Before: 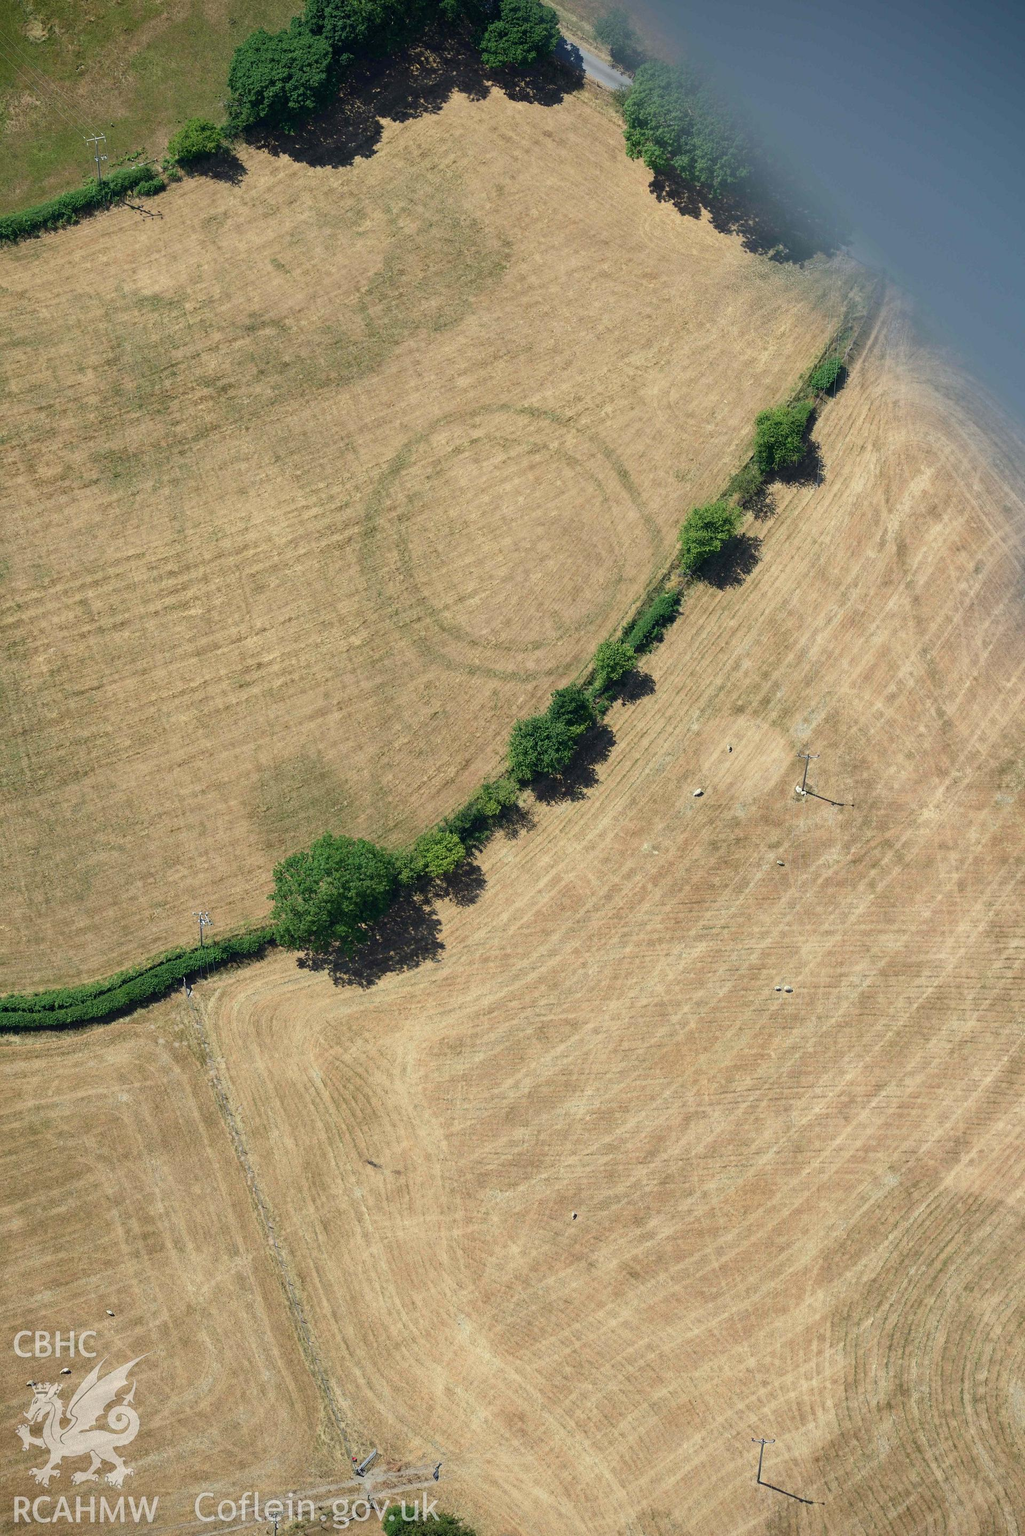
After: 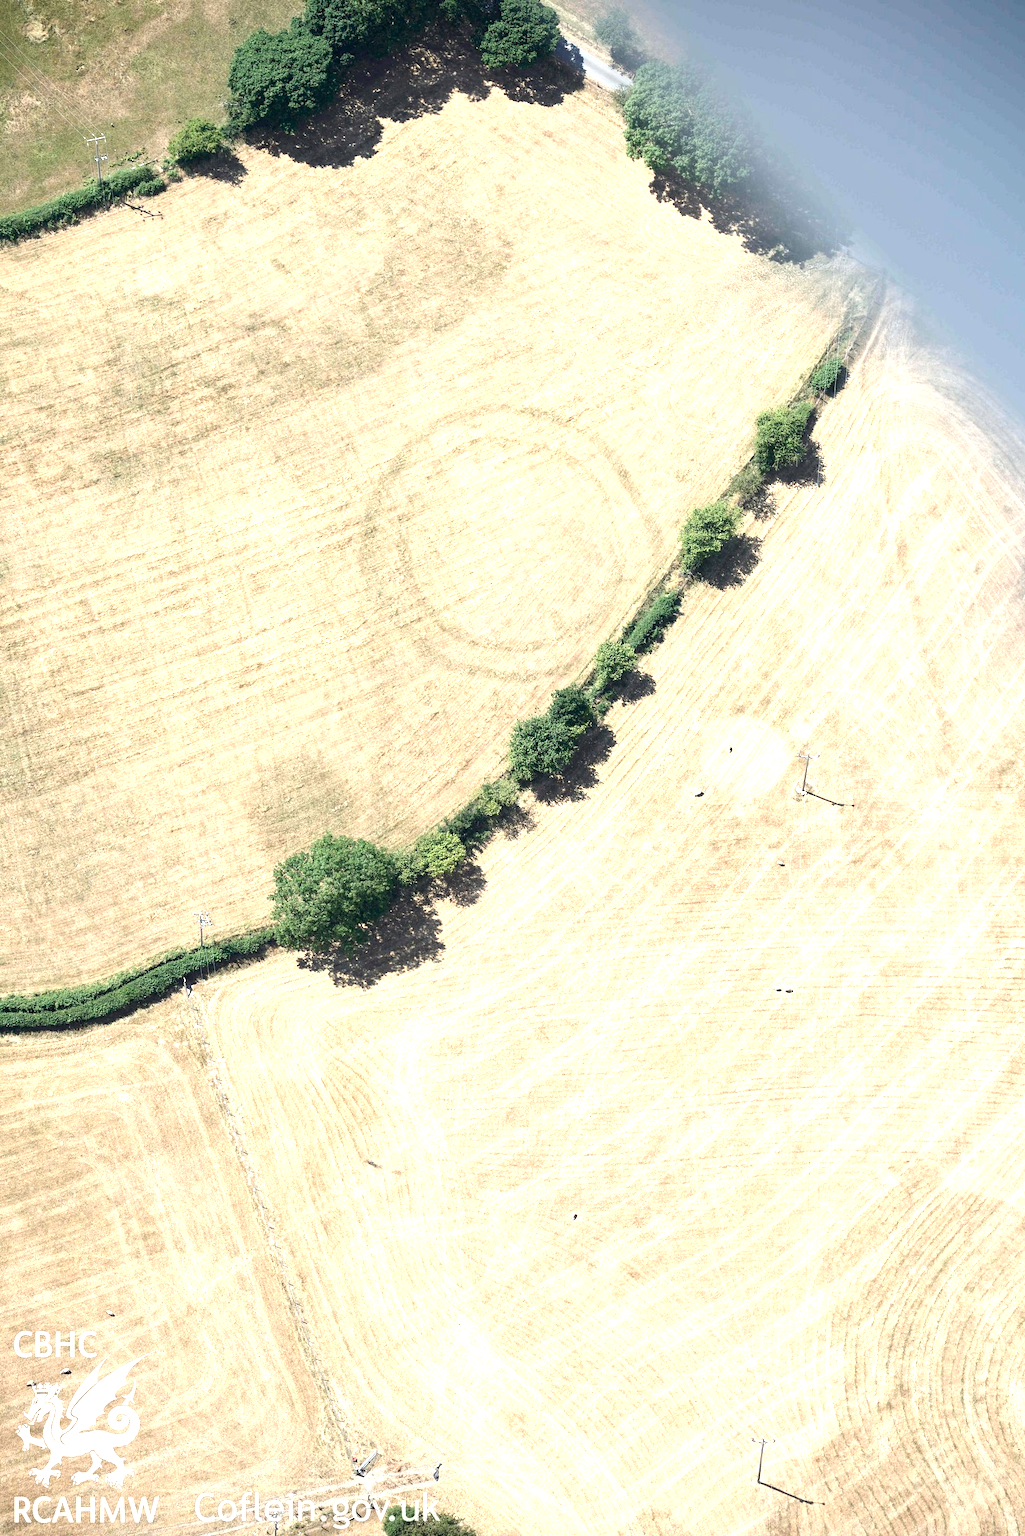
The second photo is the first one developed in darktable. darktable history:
contrast brightness saturation: contrast 0.1, saturation -0.3
exposure: exposure 1.5 EV, compensate highlight preservation false
